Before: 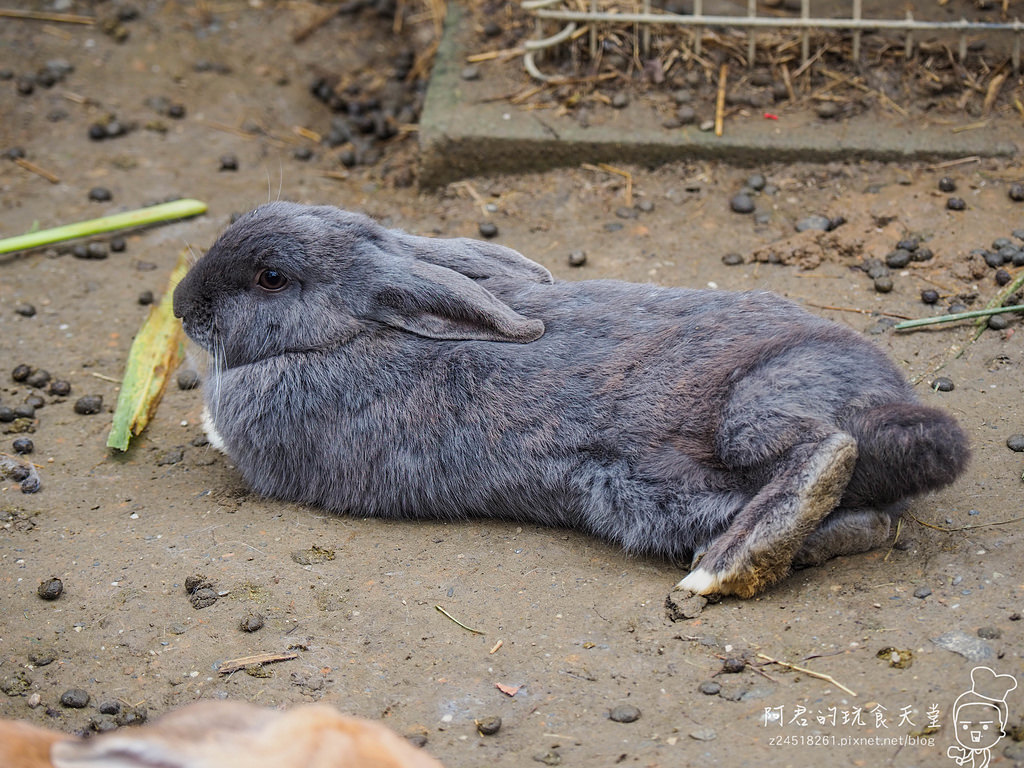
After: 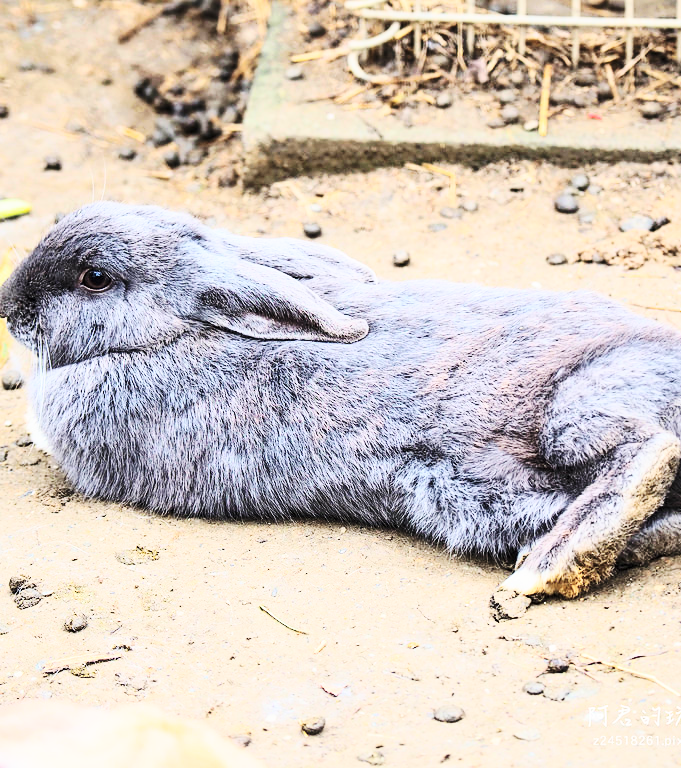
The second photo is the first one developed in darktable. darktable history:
tone curve: curves: ch0 [(0, 0) (0.003, 0.003) (0.011, 0.013) (0.025, 0.029) (0.044, 0.052) (0.069, 0.081) (0.1, 0.116) (0.136, 0.158) (0.177, 0.207) (0.224, 0.268) (0.277, 0.373) (0.335, 0.465) (0.399, 0.565) (0.468, 0.674) (0.543, 0.79) (0.623, 0.853) (0.709, 0.918) (0.801, 0.956) (0.898, 0.977) (1, 1)], color space Lab, independent channels, preserve colors none
crop: left 17.229%, right 16.192%
base curve: curves: ch0 [(0, 0) (0.028, 0.03) (0.121, 0.232) (0.46, 0.748) (0.859, 0.968) (1, 1)], preserve colors none
